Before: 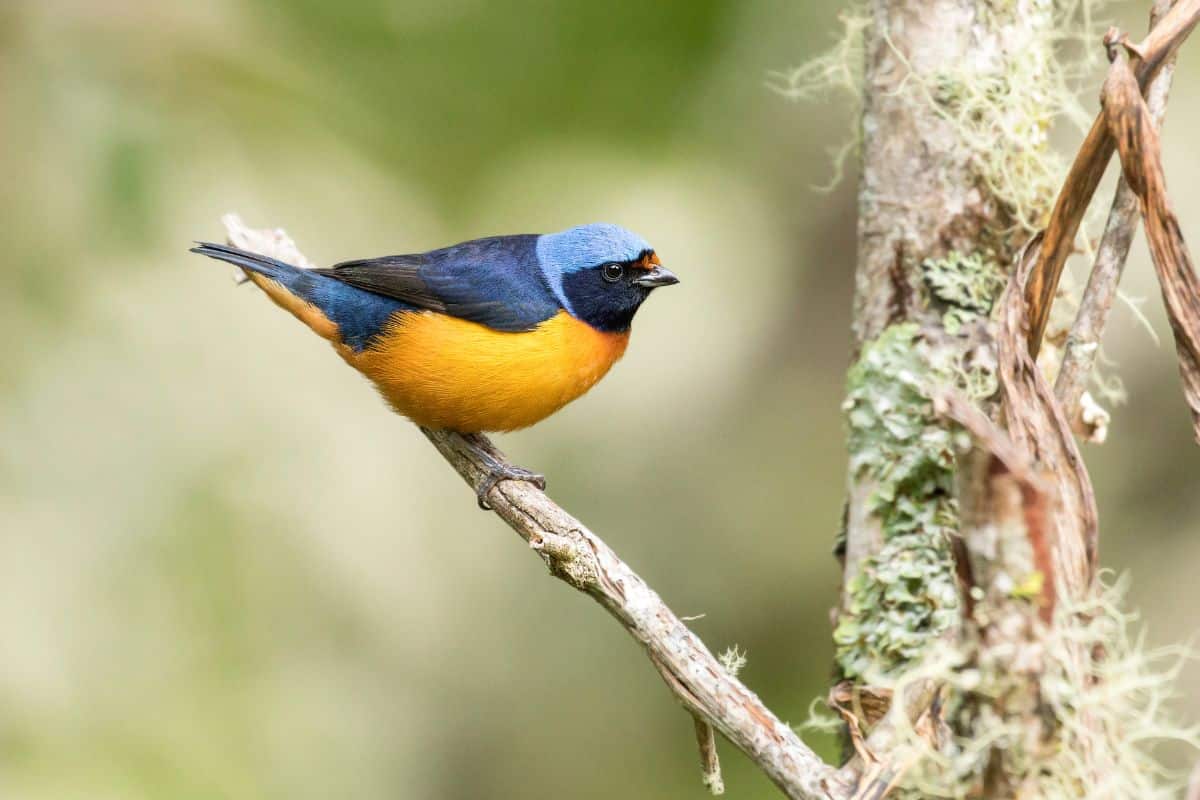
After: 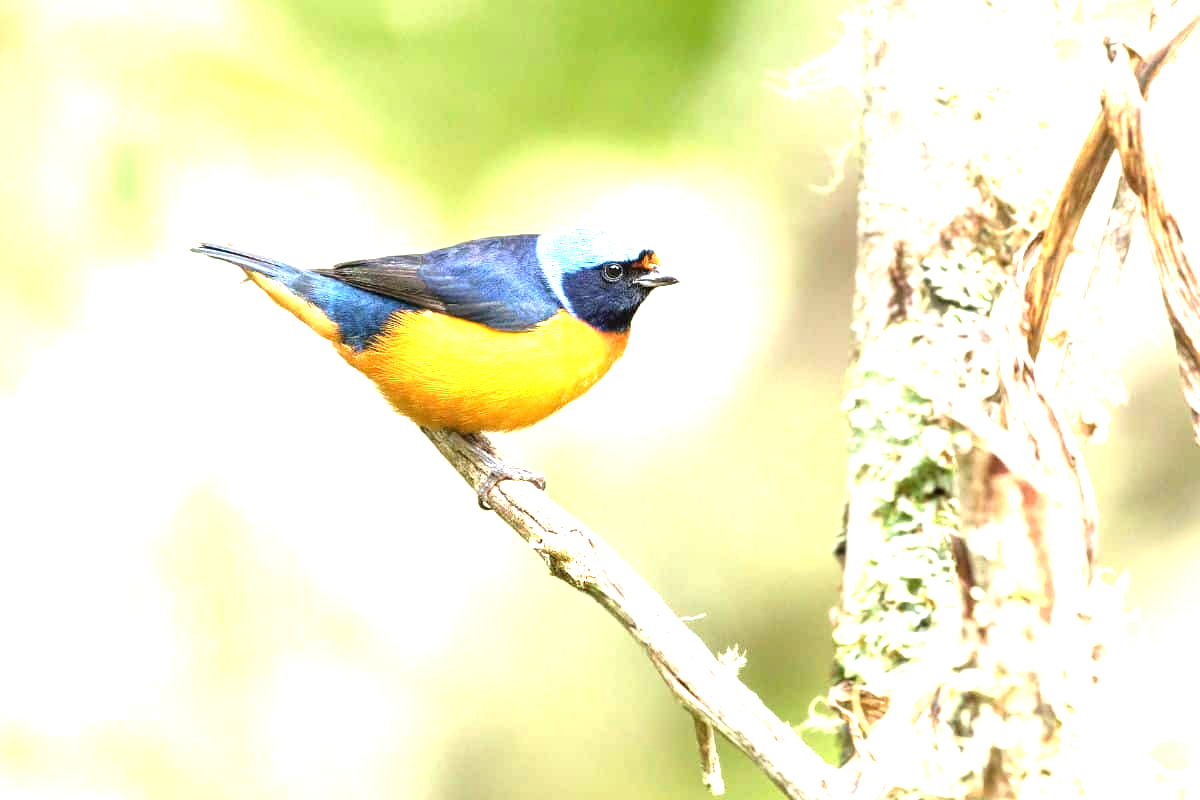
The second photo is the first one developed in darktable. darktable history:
exposure: black level correction 0, exposure 1.739 EV, compensate highlight preservation false
